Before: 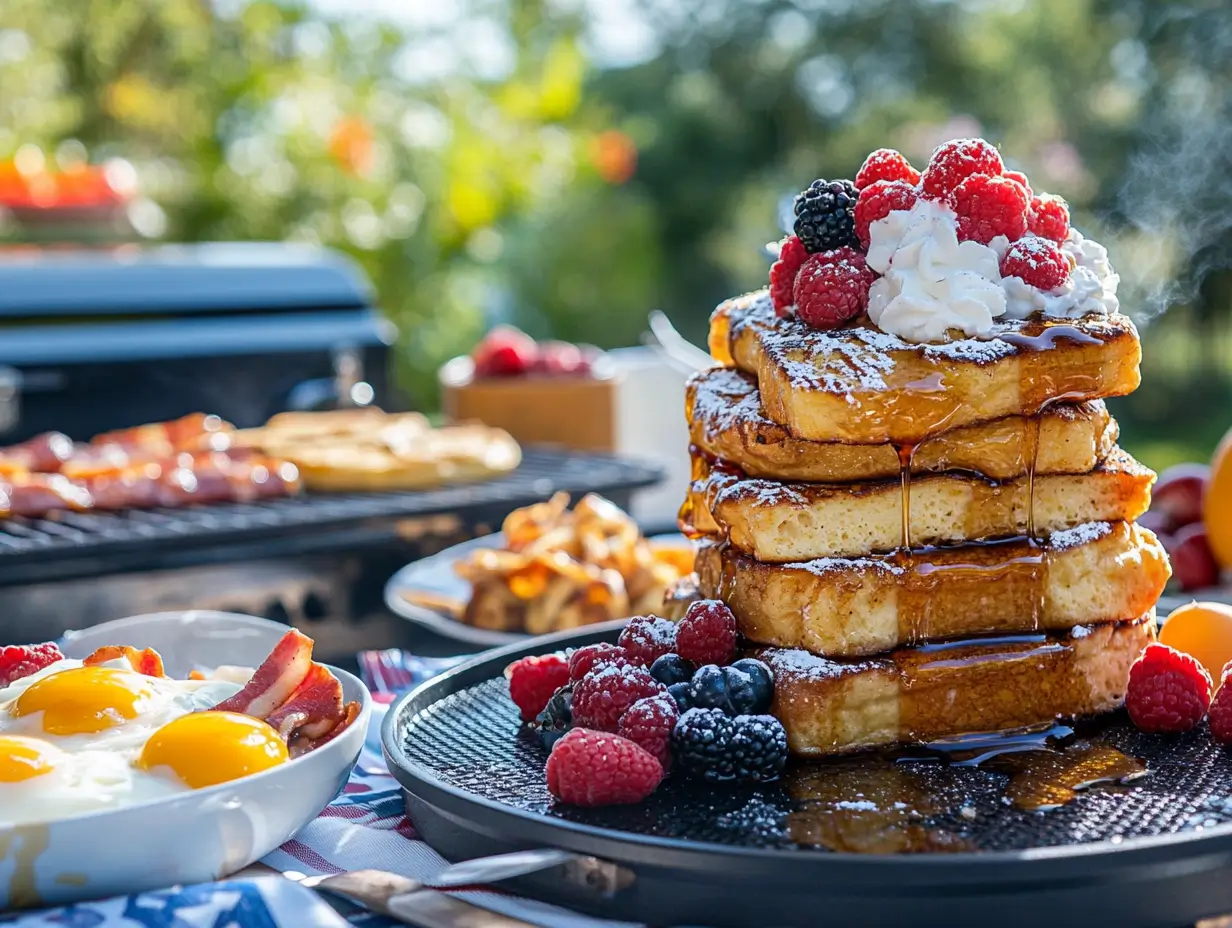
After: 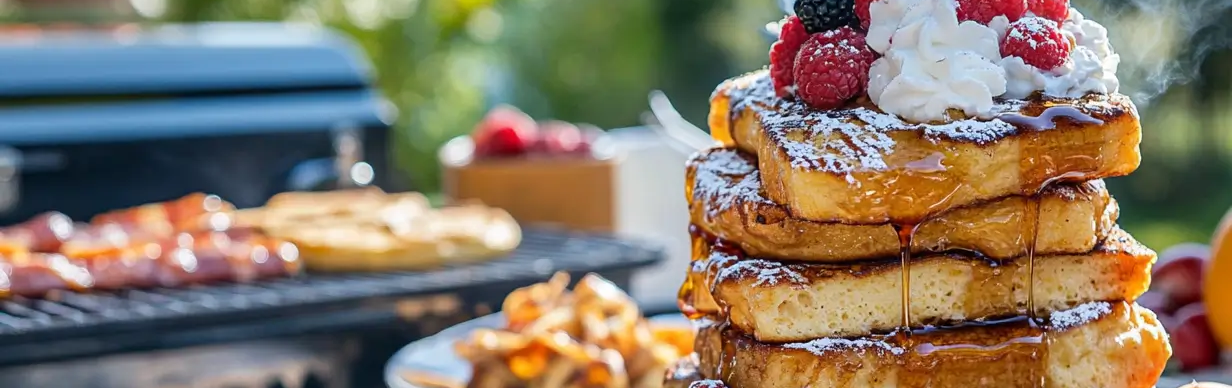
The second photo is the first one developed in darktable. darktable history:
crop and rotate: top 23.759%, bottom 34.369%
